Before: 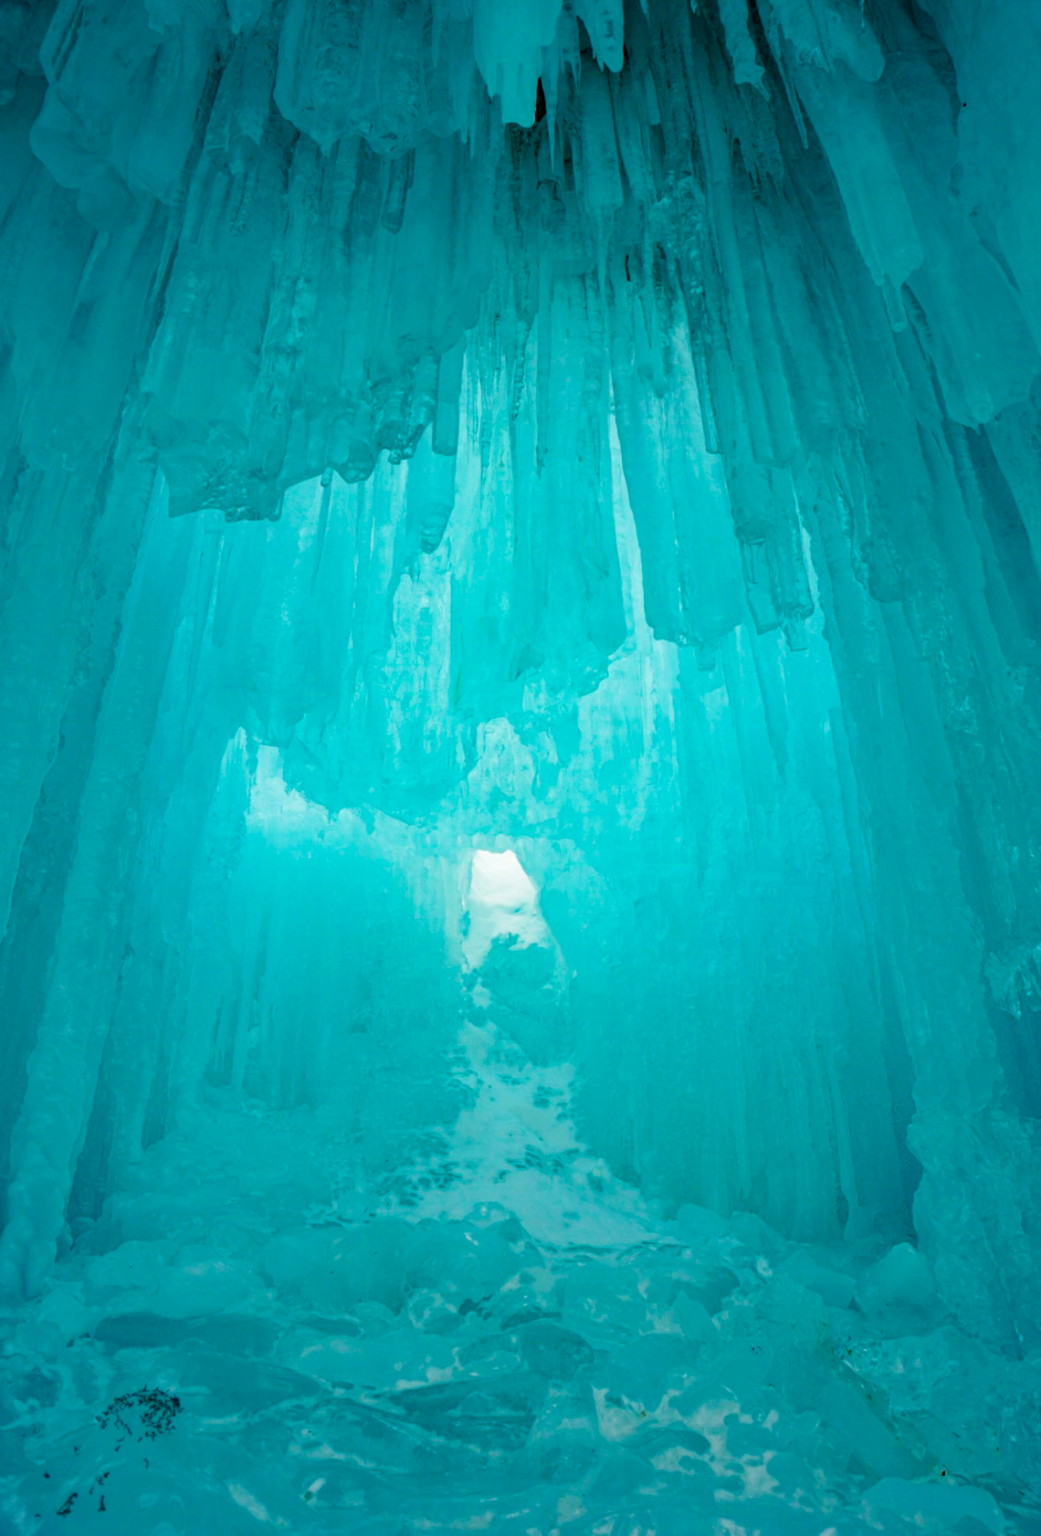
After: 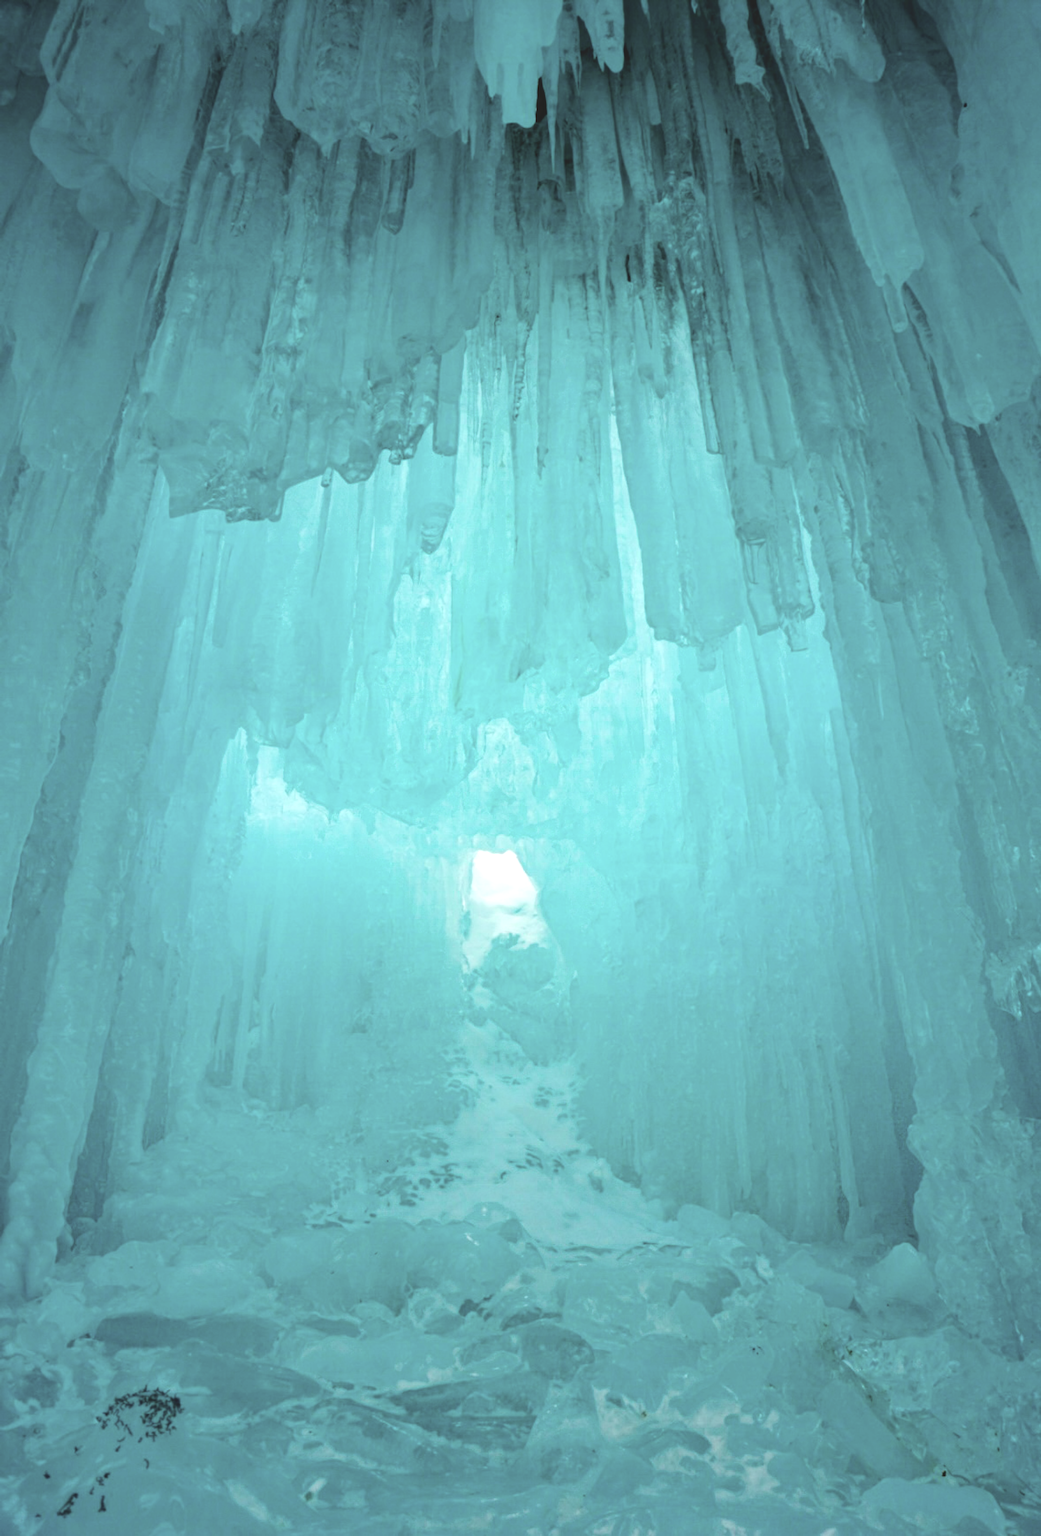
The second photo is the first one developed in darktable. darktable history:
tone equalizer: -8 EV -1.1 EV, -7 EV -0.986 EV, -6 EV -0.899 EV, -5 EV -0.594 EV, -3 EV 0.577 EV, -2 EV 0.85 EV, -1 EV 0.997 EV, +0 EV 1.06 EV, edges refinement/feathering 500, mask exposure compensation -1.57 EV, preserve details no
contrast brightness saturation: contrast -0.256, saturation -0.43
exposure: compensate exposure bias true, compensate highlight preservation false
